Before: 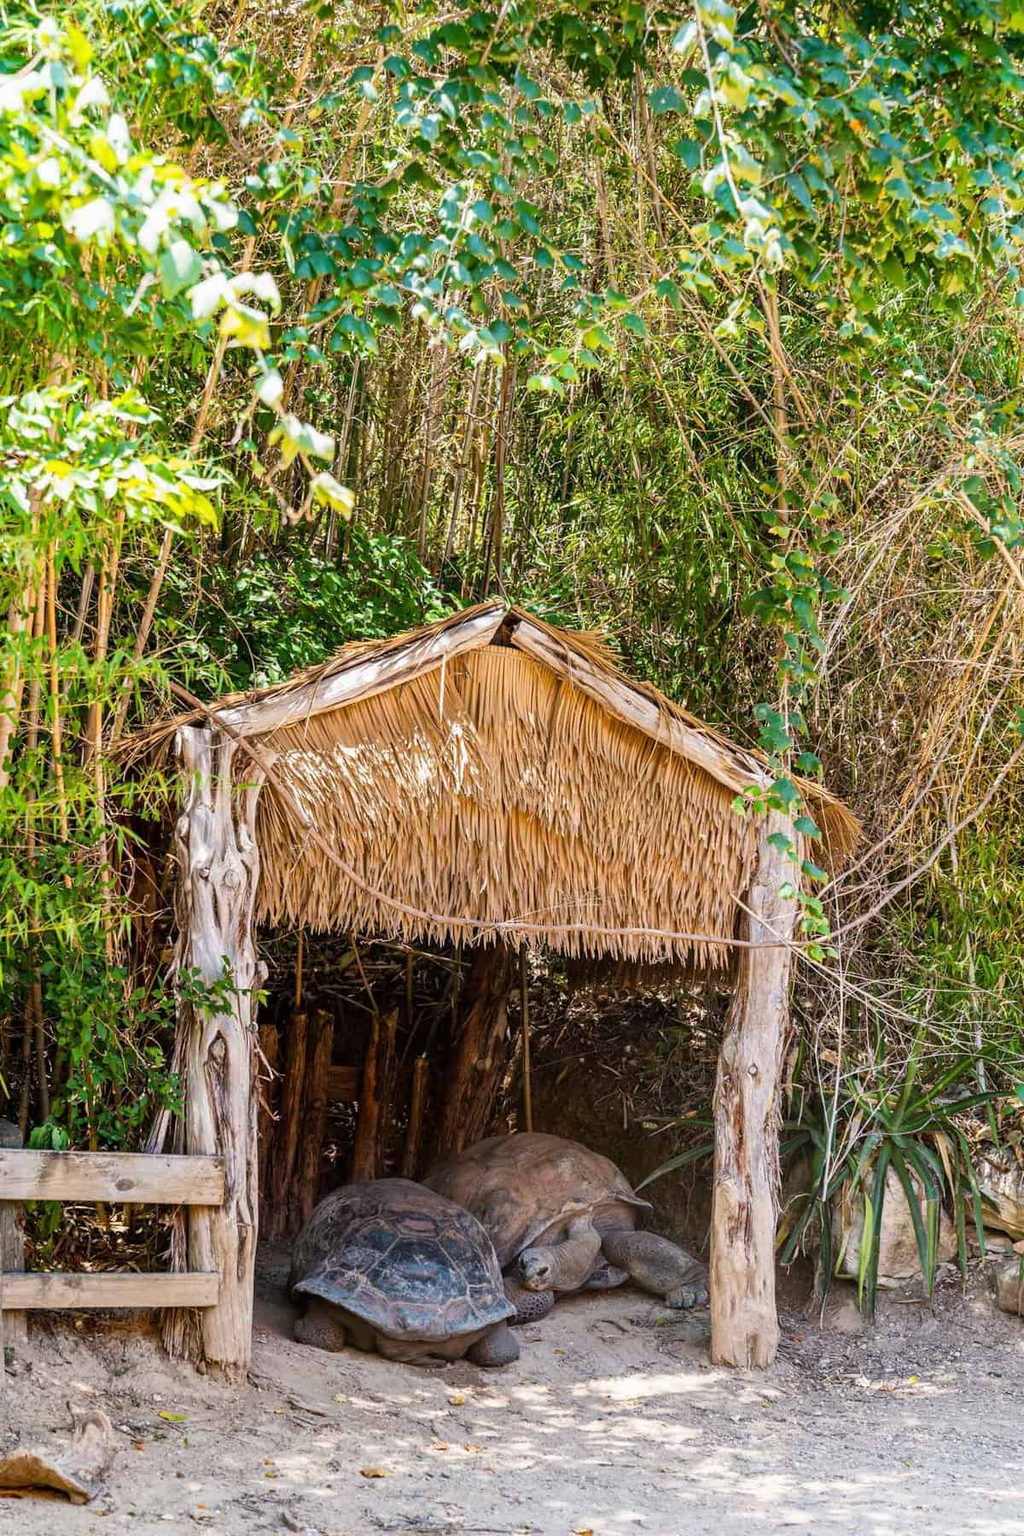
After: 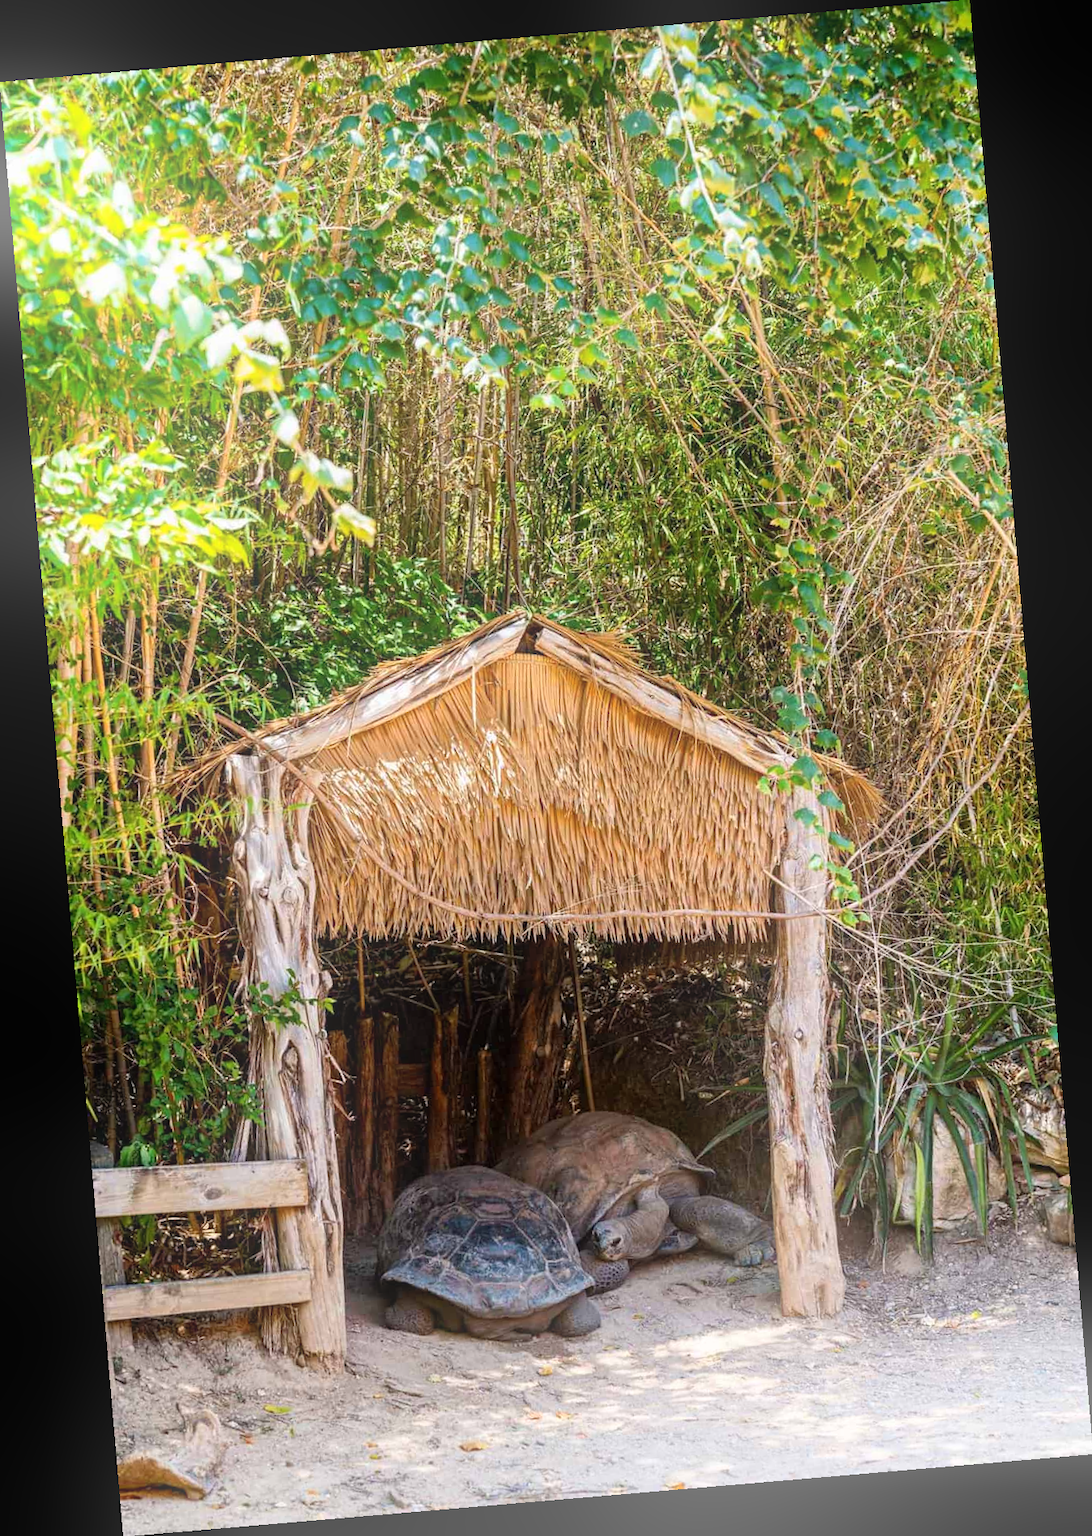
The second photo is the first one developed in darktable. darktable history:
rotate and perspective: rotation -4.86°, automatic cropping off
bloom: on, module defaults
